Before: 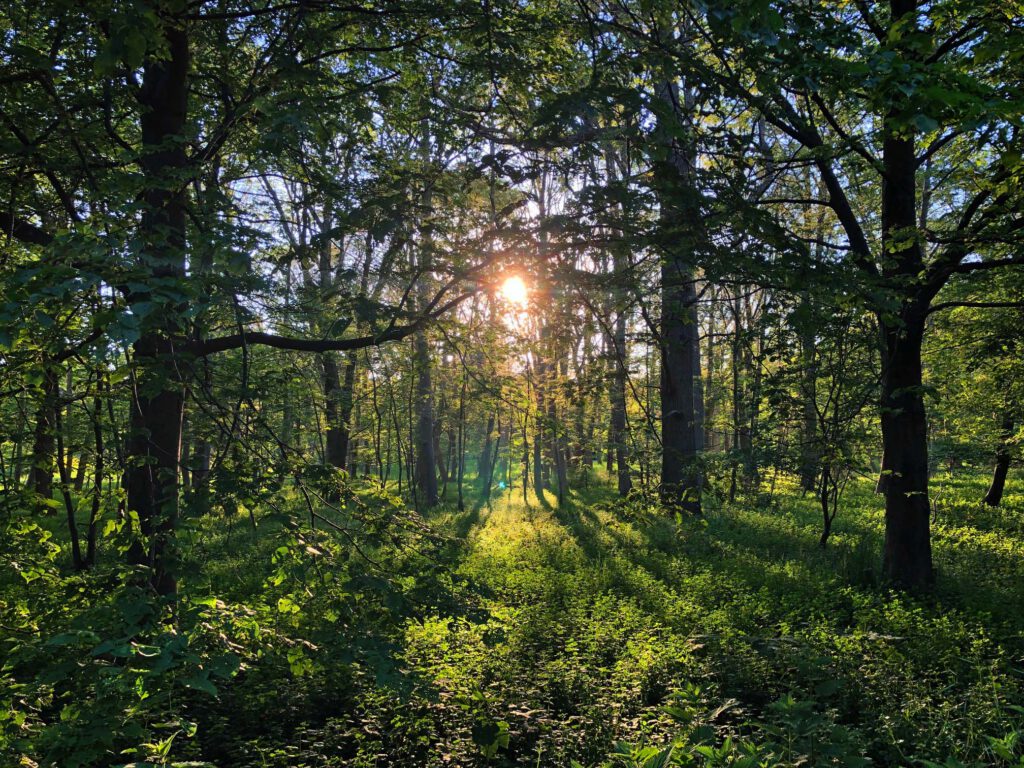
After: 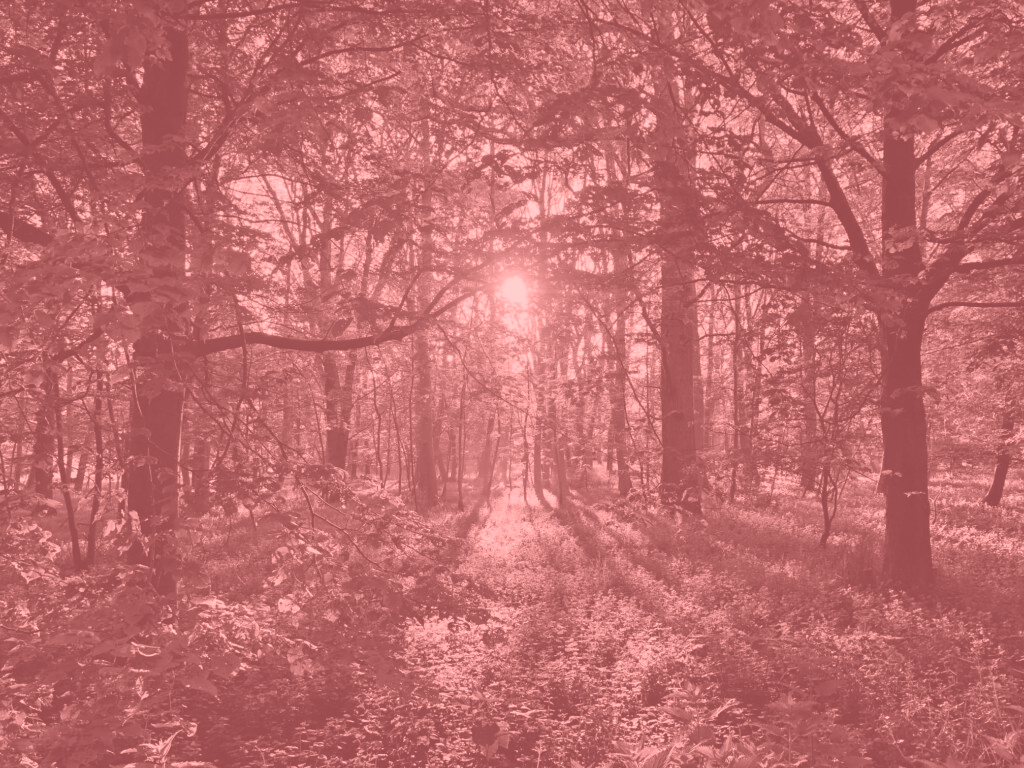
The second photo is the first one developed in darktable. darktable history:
white balance: red 0.954, blue 1.079
colorize: saturation 51%, source mix 50.67%, lightness 50.67%
